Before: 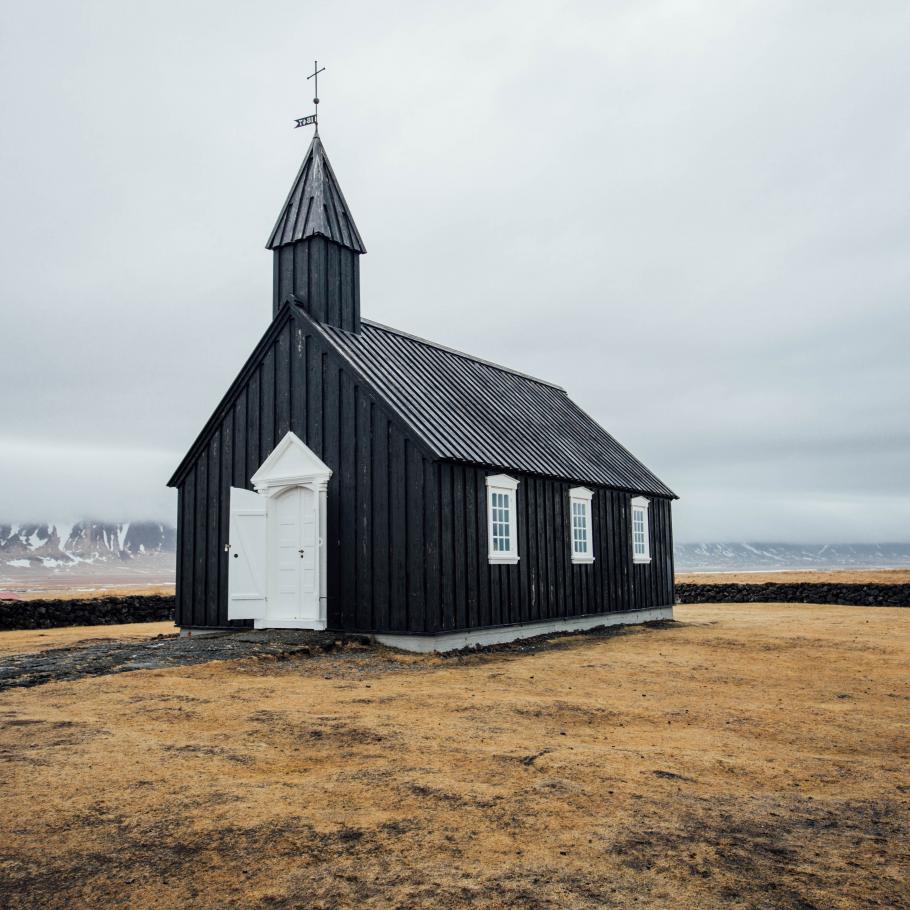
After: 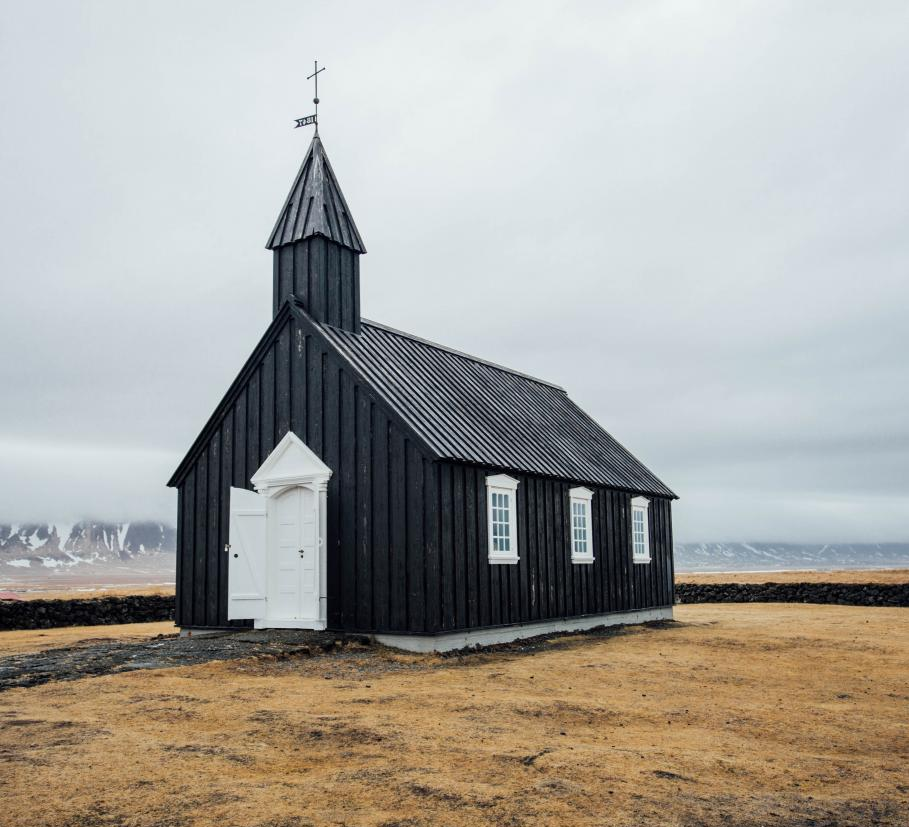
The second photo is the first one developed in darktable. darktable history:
crop: bottom 9.03%
